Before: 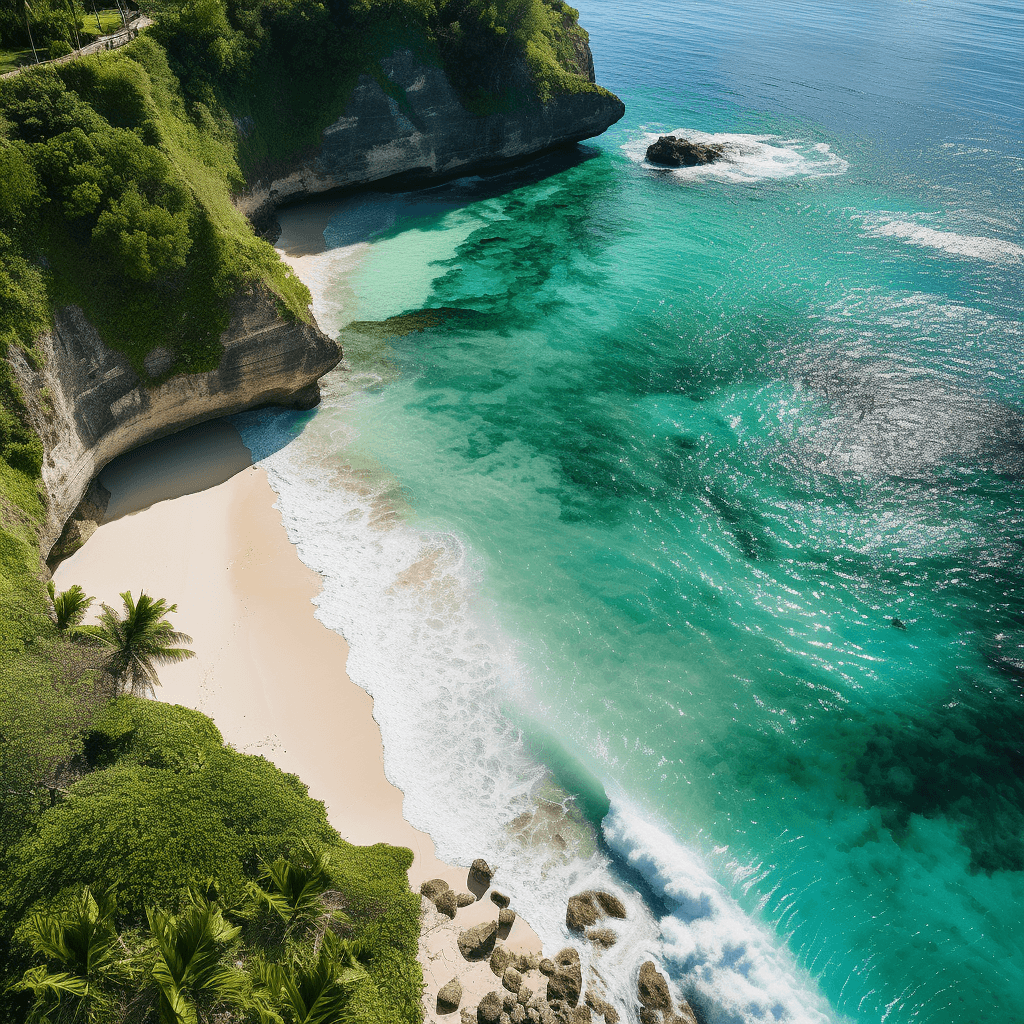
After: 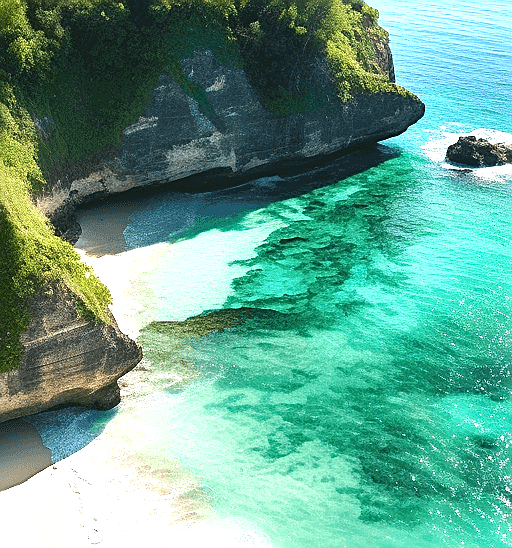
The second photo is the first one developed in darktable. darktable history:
exposure: black level correction 0, exposure 1.2 EV, compensate exposure bias true, compensate highlight preservation false
color correction: highlights a* -0.182, highlights b* -0.124
crop: left 19.556%, right 30.401%, bottom 46.458%
sharpen: on, module defaults
